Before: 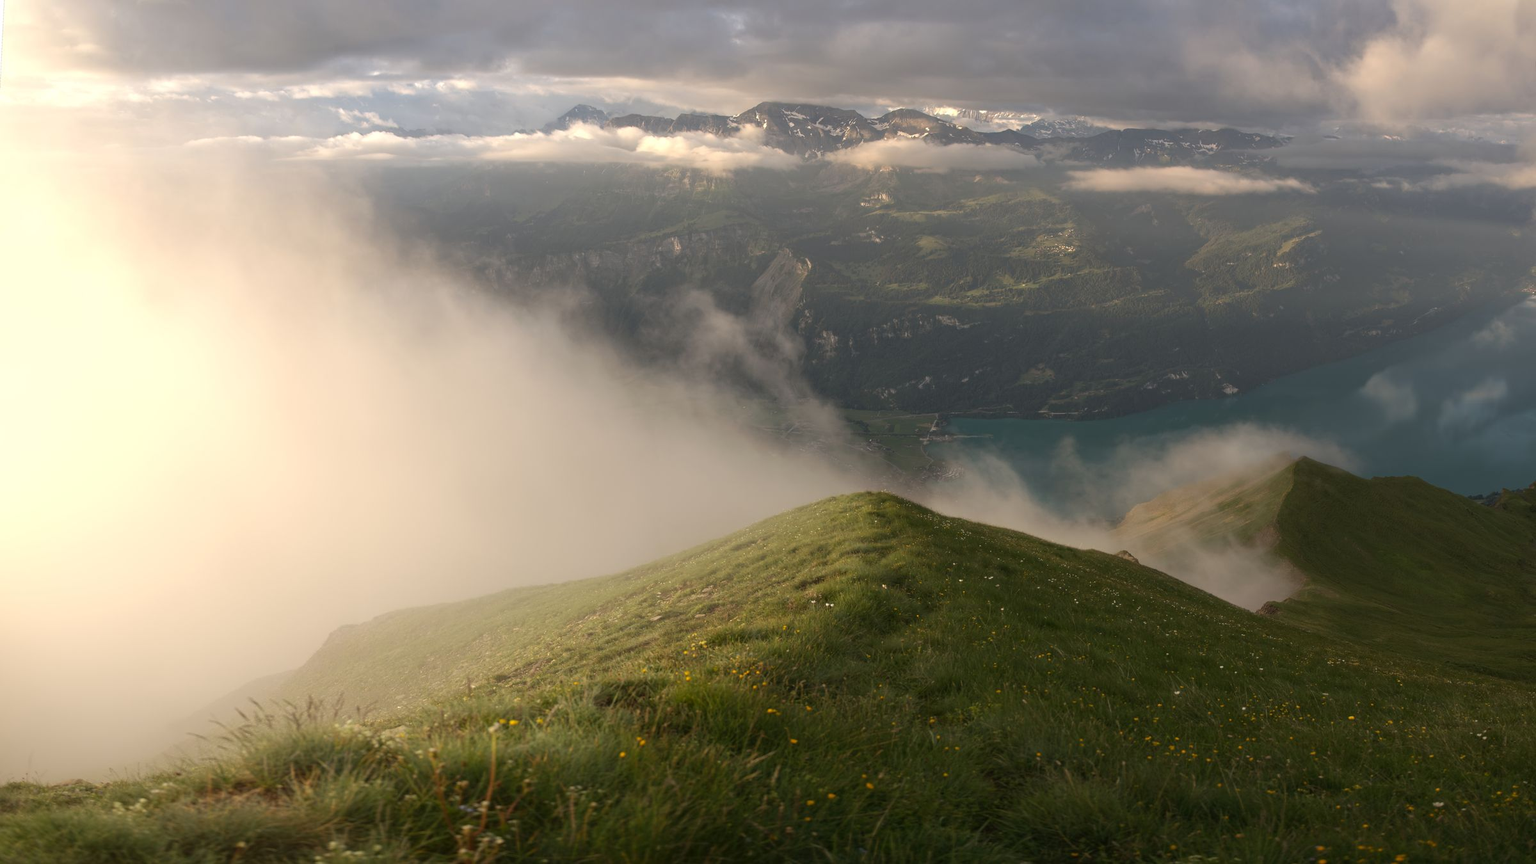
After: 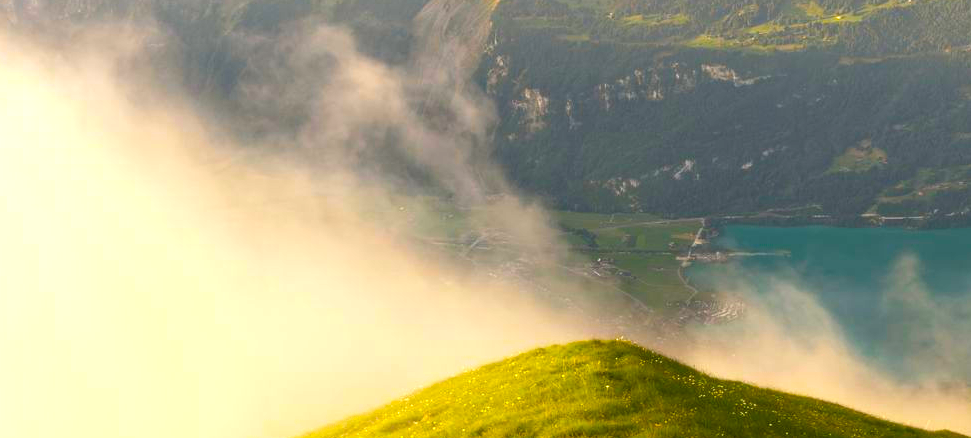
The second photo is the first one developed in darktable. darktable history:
color balance rgb: perceptual saturation grading › global saturation 66.142%, perceptual saturation grading › highlights 50.426%, perceptual saturation grading › shadows 29.683%, perceptual brilliance grading › highlights 9.743%, perceptual brilliance grading › mid-tones 4.774%
tone equalizer: -8 EV 0.099 EV, smoothing 1
exposure: black level correction 0.001, exposure 0.956 EV, compensate highlight preservation false
crop: left 31.746%, top 31.726%, right 27.755%, bottom 35.817%
